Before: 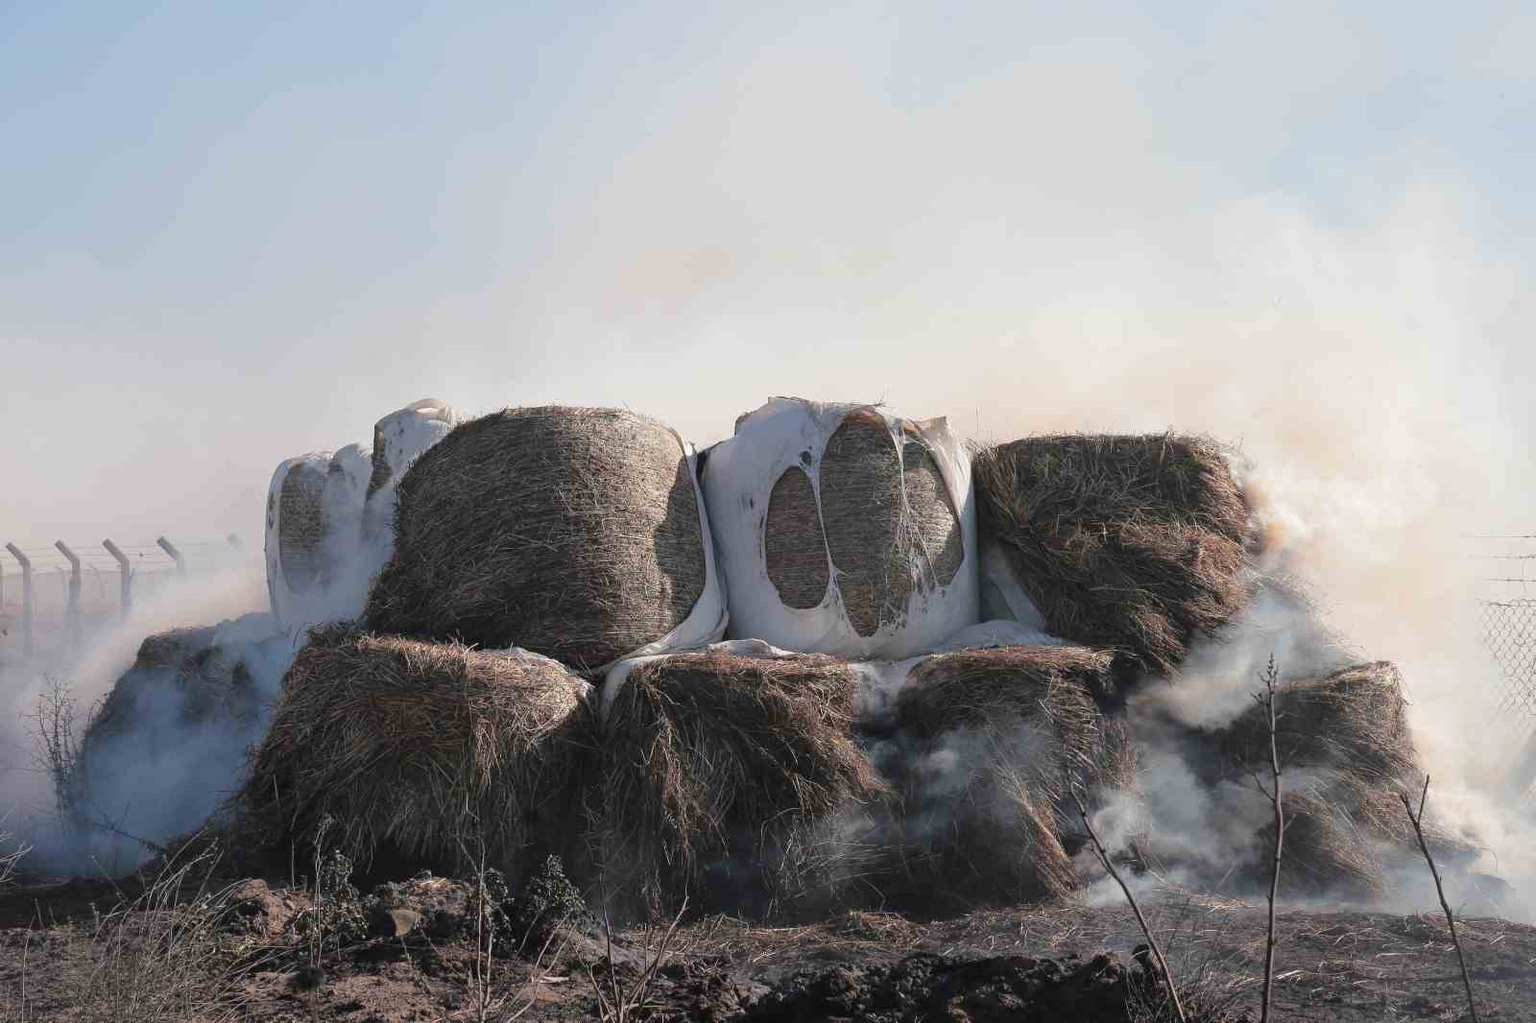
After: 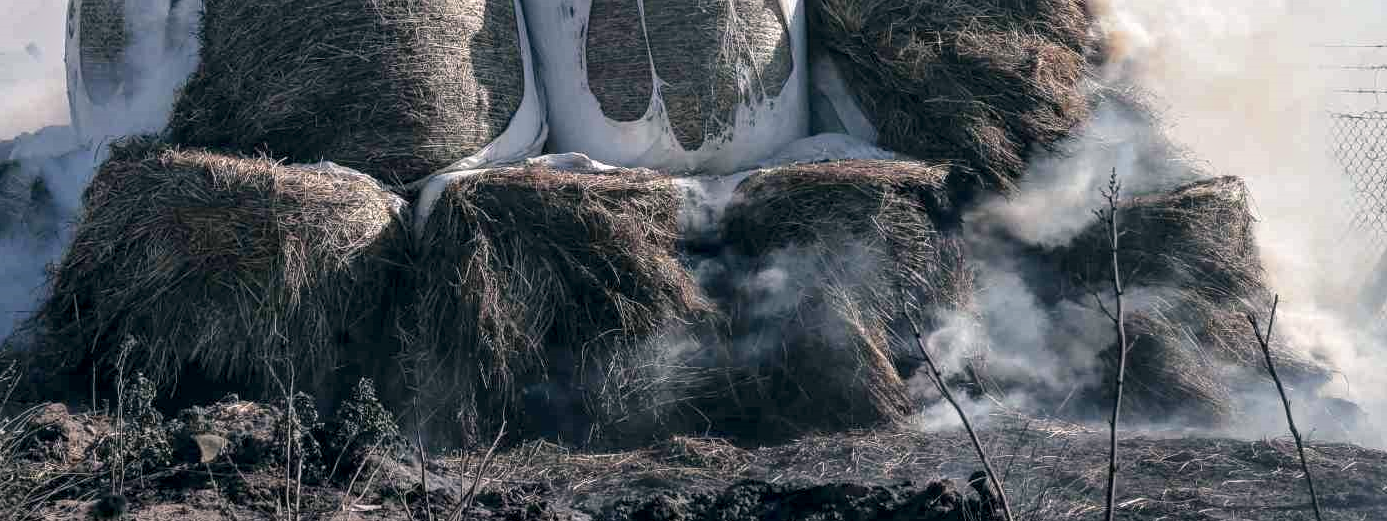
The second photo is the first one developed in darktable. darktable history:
white balance: red 0.925, blue 1.046
local contrast: detail 150%
crop and rotate: left 13.306%, top 48.129%, bottom 2.928%
color correction: highlights a* 5.38, highlights b* 5.3, shadows a* -4.26, shadows b* -5.11
